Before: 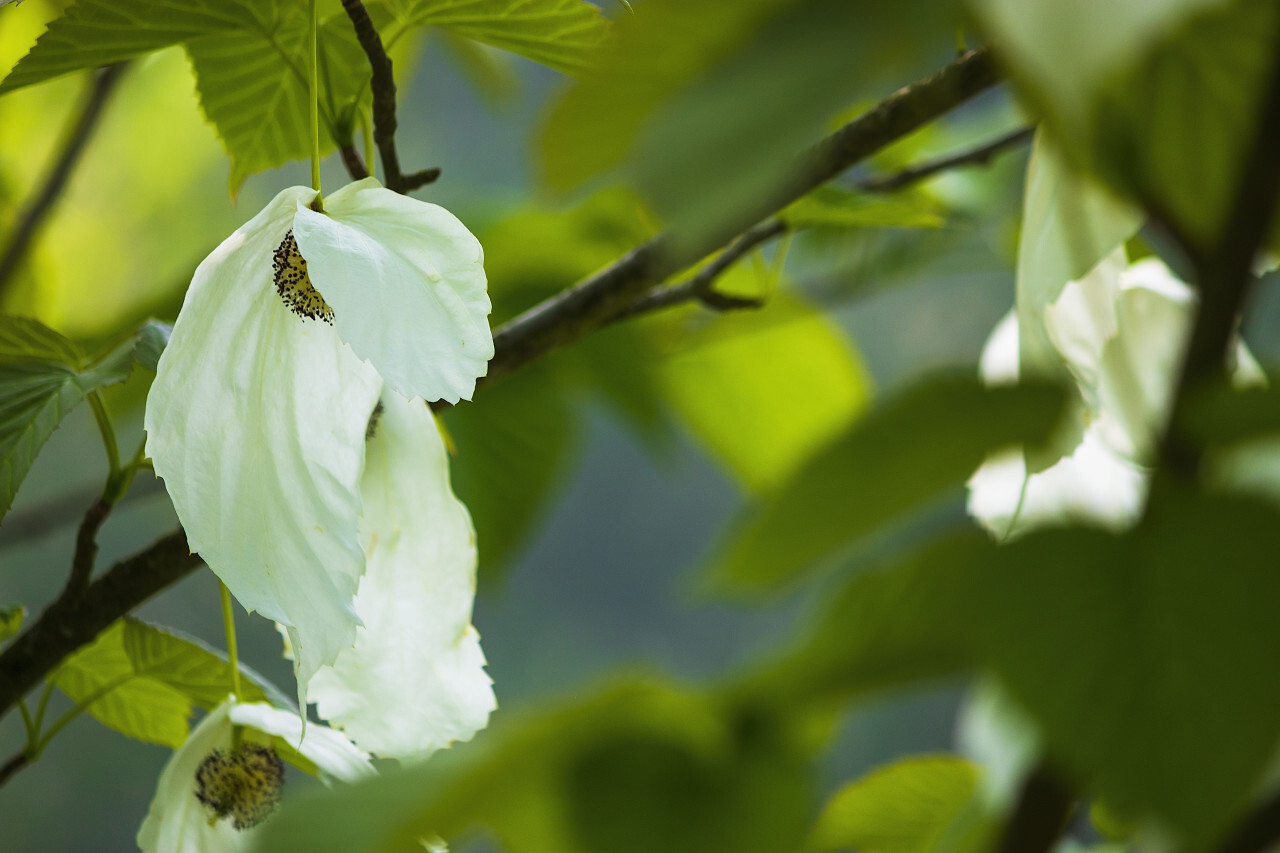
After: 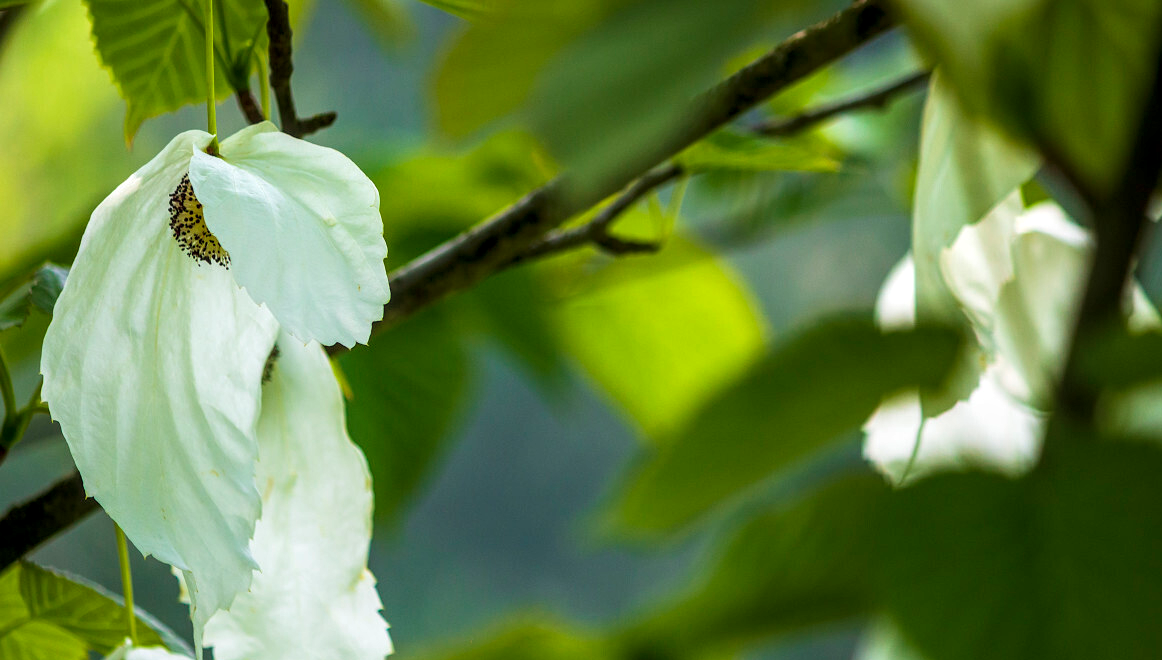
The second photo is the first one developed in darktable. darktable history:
crop: left 8.155%, top 6.611%, bottom 15.385%
local contrast: highlights 61%, detail 143%, midtone range 0.428
exposure: compensate highlight preservation false
color correction: saturation 0.98
